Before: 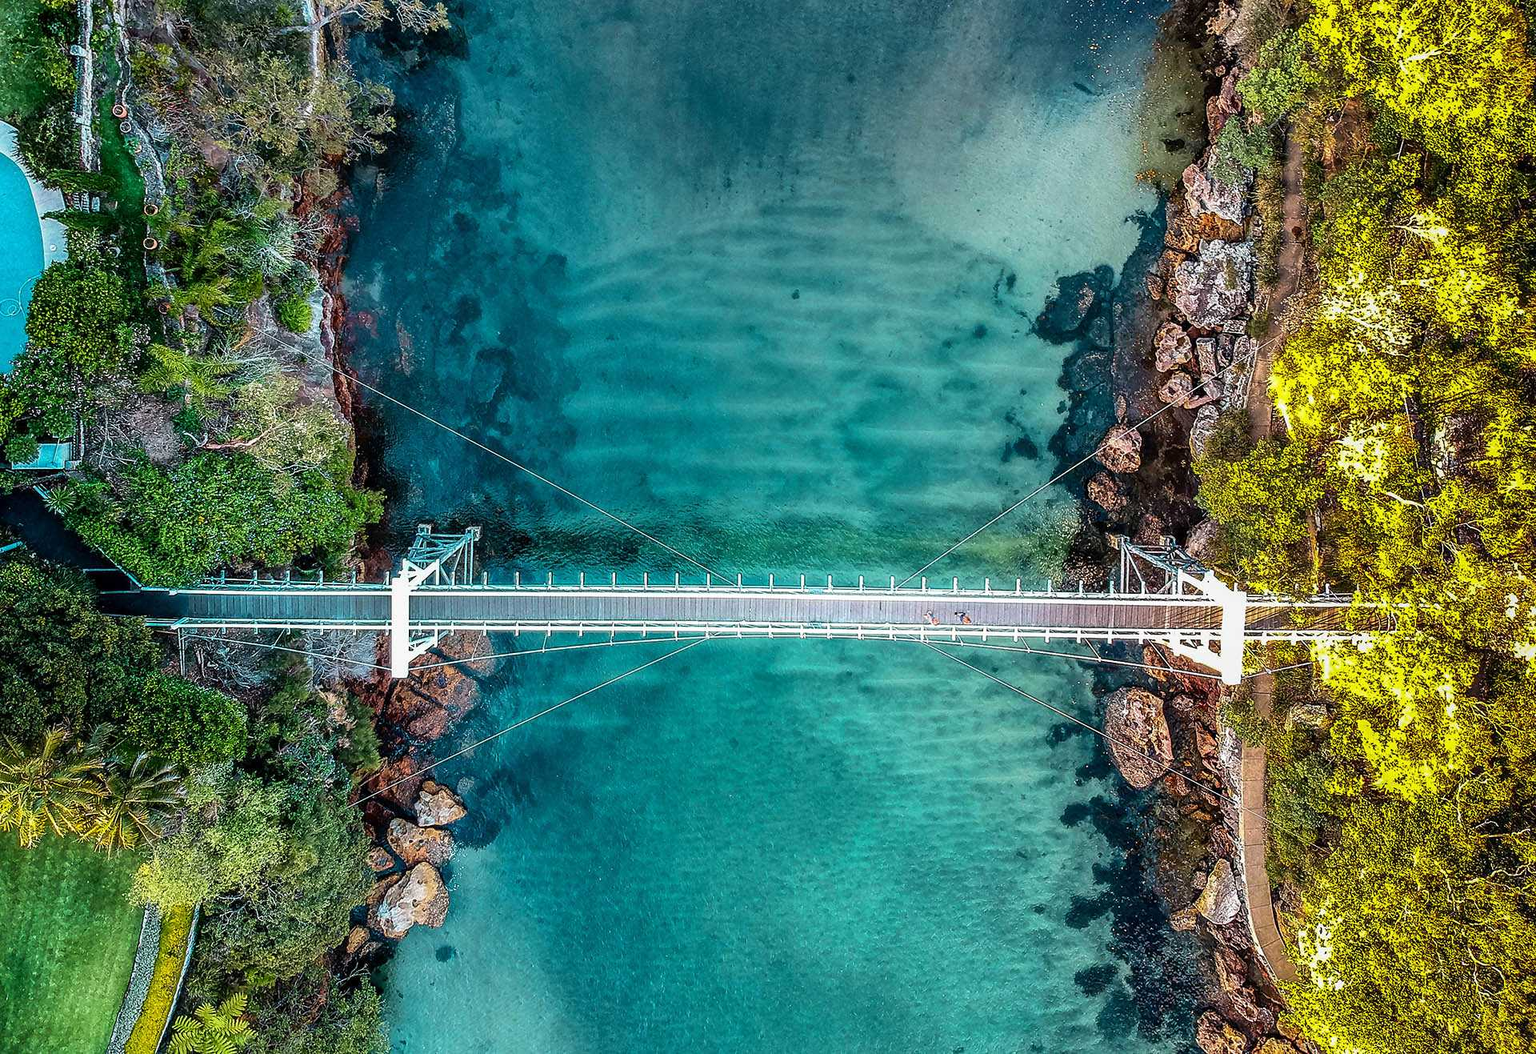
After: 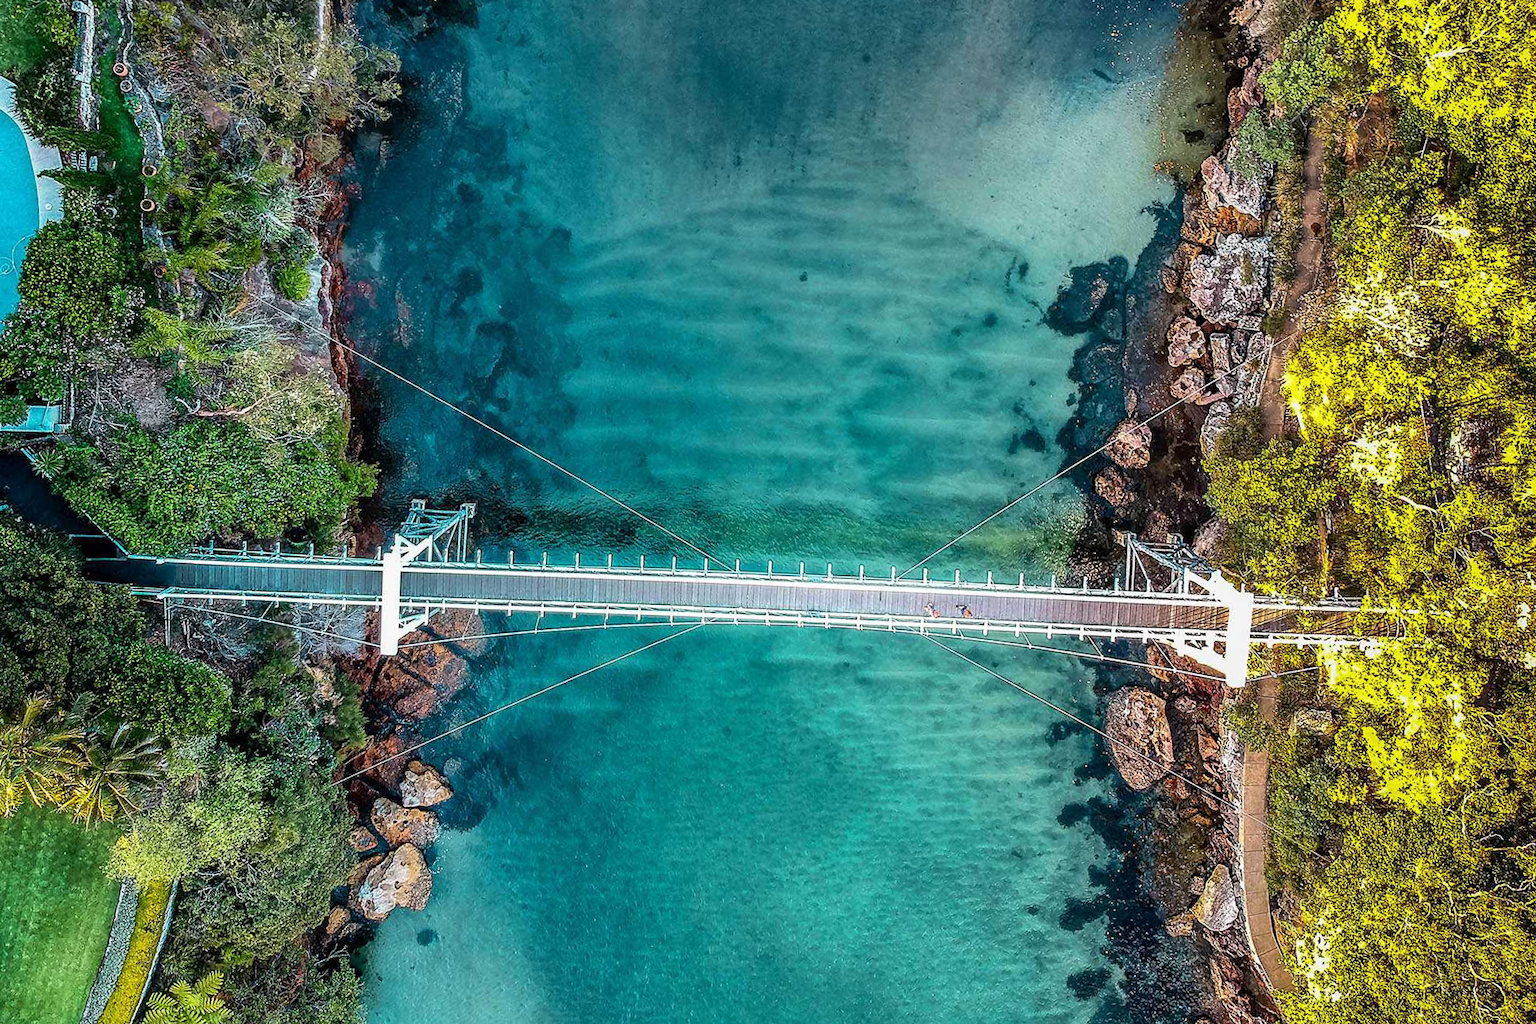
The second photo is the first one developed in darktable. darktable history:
rotate and perspective: rotation 1.71°, crop left 0.019, crop right 0.981, crop top 0.042, crop bottom 0.958
